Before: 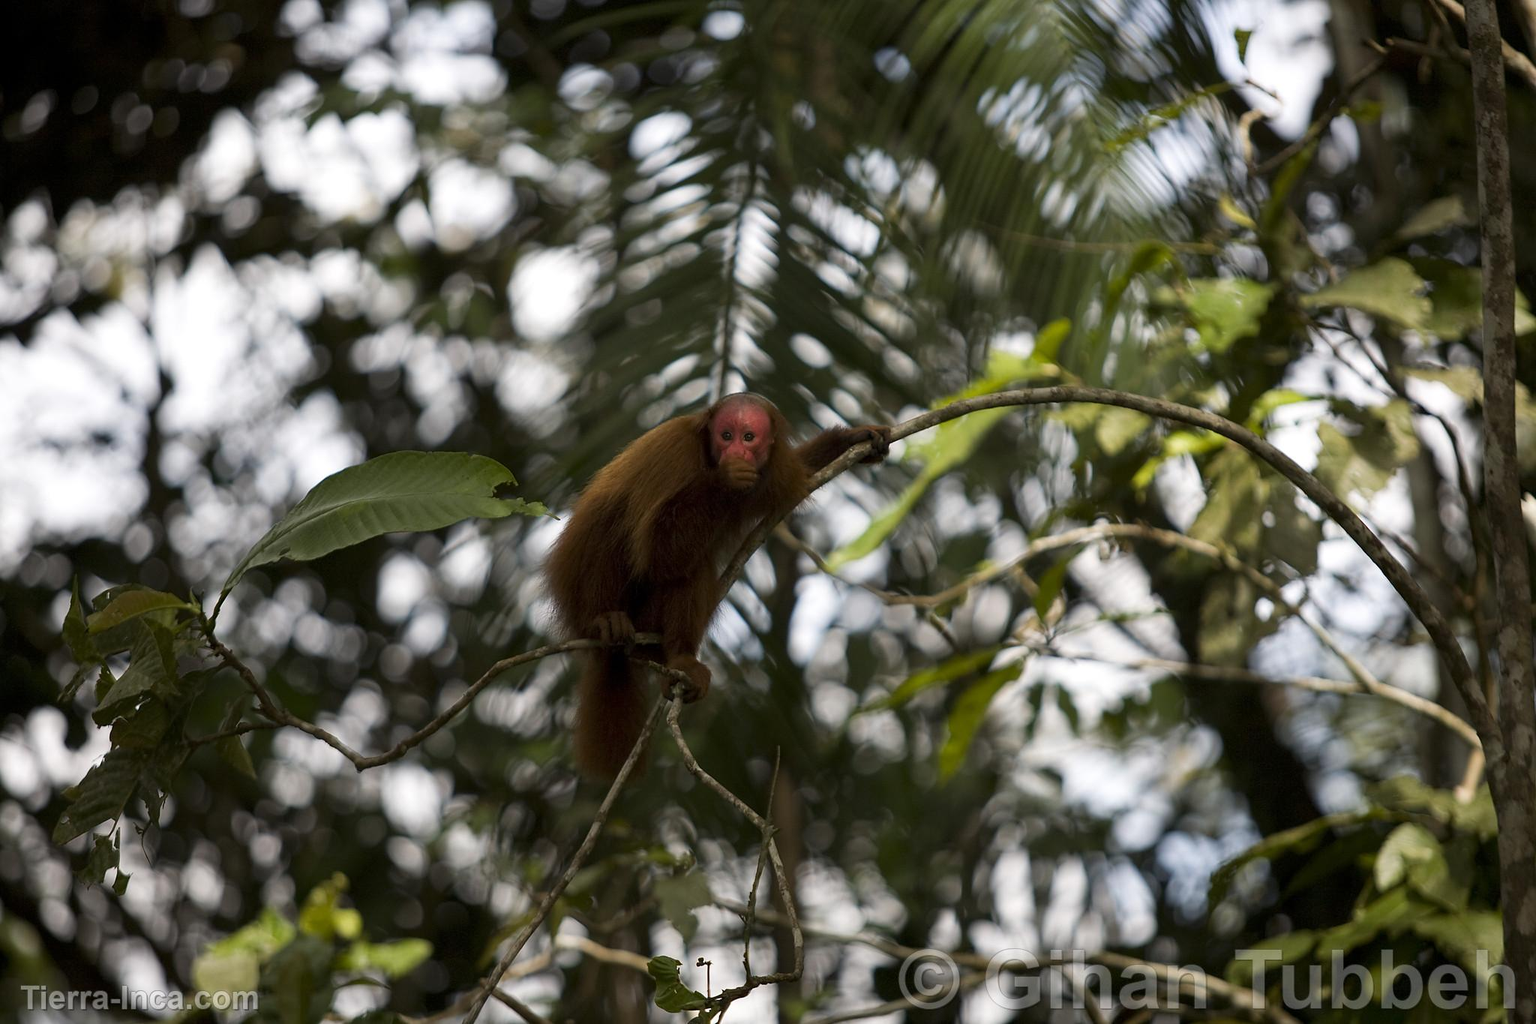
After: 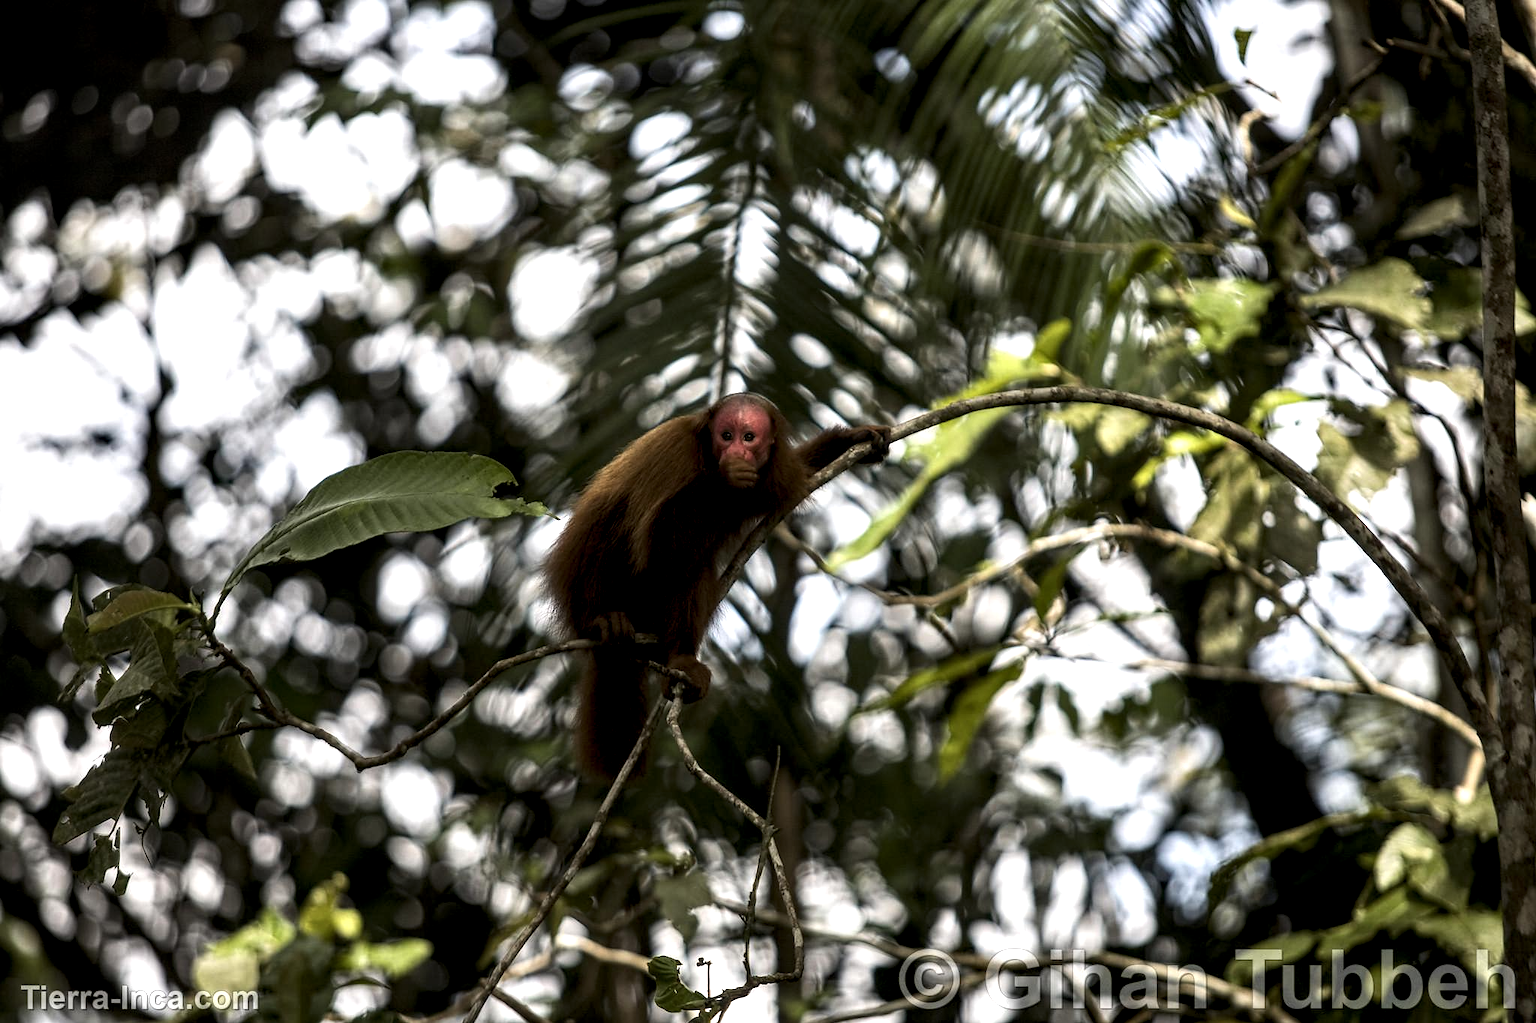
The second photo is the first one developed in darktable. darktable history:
local contrast: highlights 65%, shadows 54%, detail 169%, midtone range 0.514
tone equalizer: -8 EV -0.417 EV, -7 EV -0.389 EV, -6 EV -0.333 EV, -5 EV -0.222 EV, -3 EV 0.222 EV, -2 EV 0.333 EV, -1 EV 0.389 EV, +0 EV 0.417 EV, edges refinement/feathering 500, mask exposure compensation -1.57 EV, preserve details no
